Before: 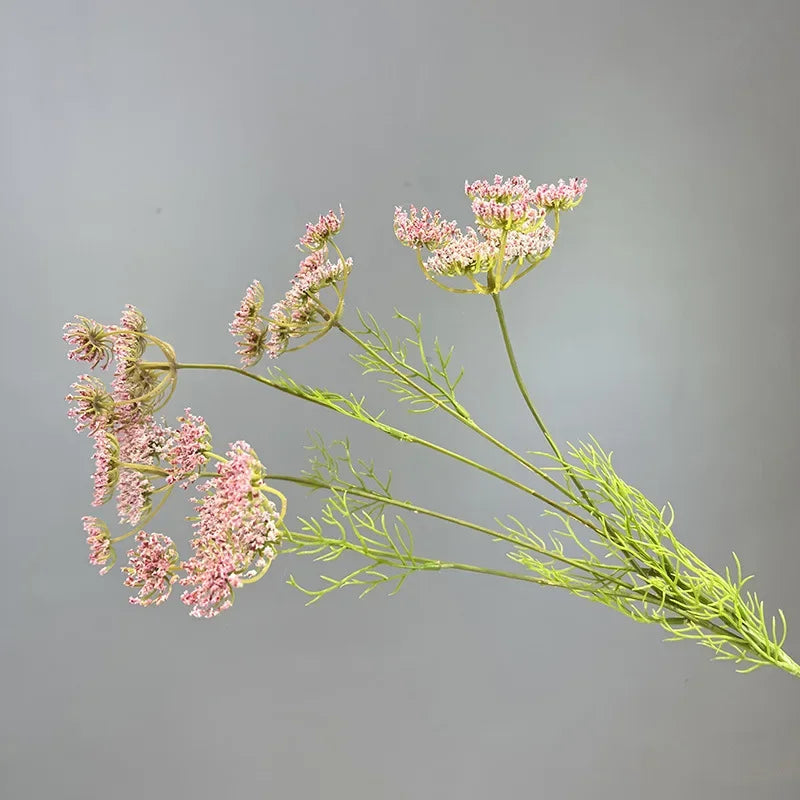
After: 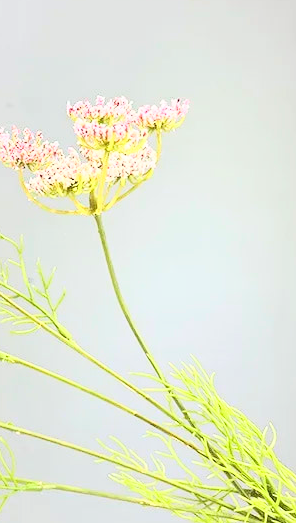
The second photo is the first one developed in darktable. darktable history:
crop and rotate: left 49.809%, top 10.096%, right 13.162%, bottom 24.458%
base curve: curves: ch0 [(0, 0) (0.018, 0.026) (0.143, 0.37) (0.33, 0.731) (0.458, 0.853) (0.735, 0.965) (0.905, 0.986) (1, 1)]
